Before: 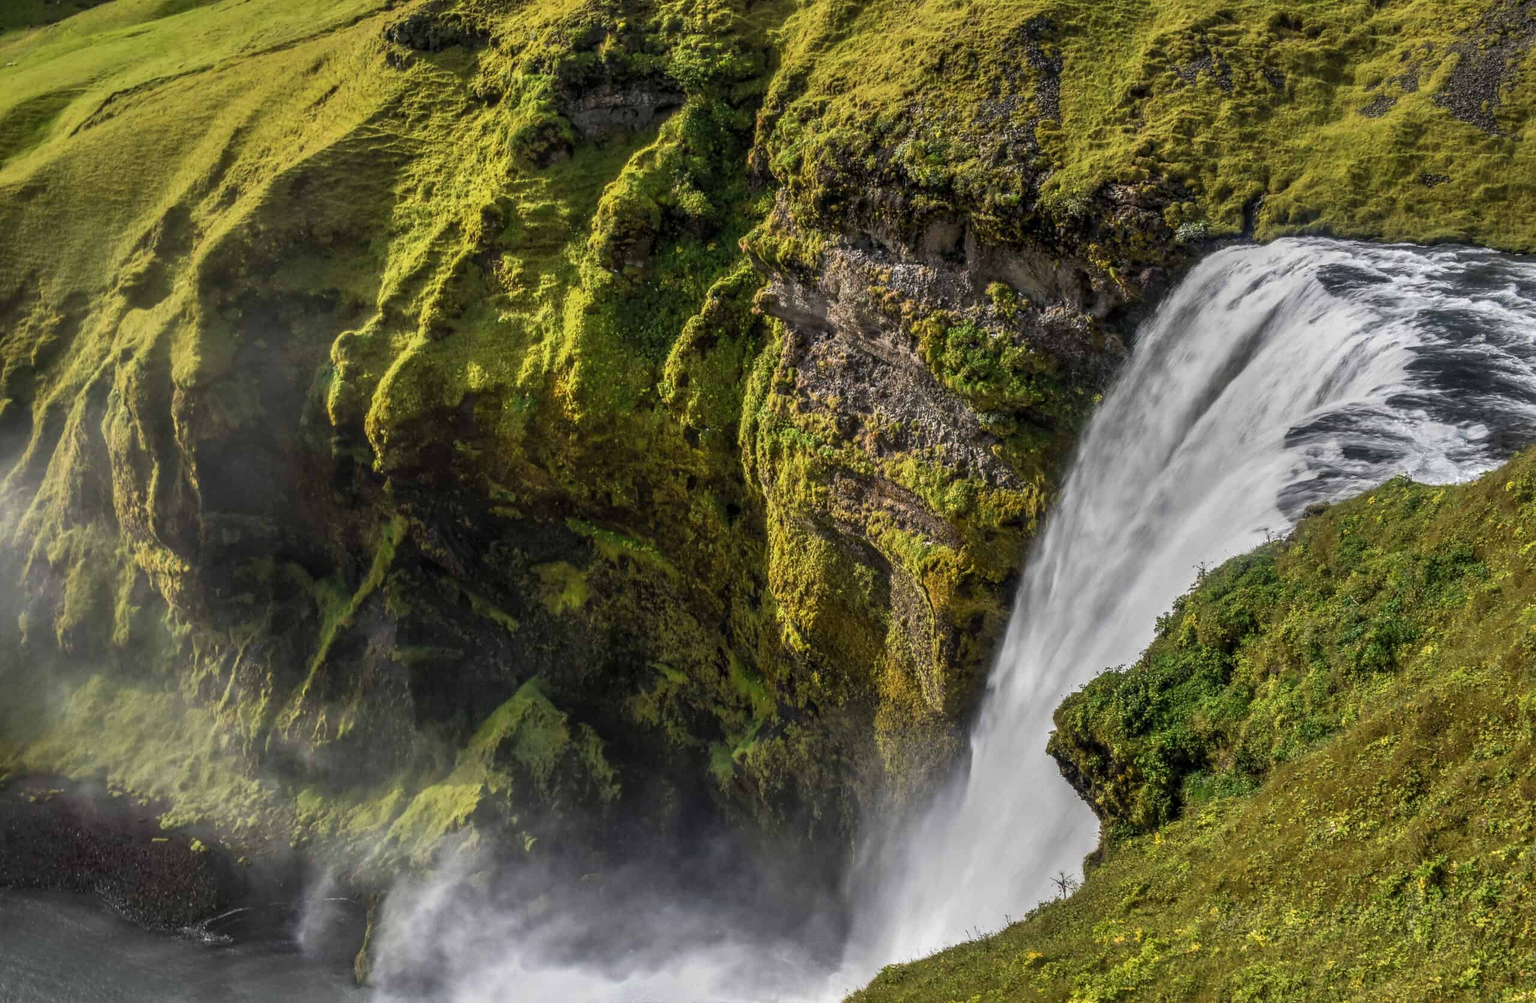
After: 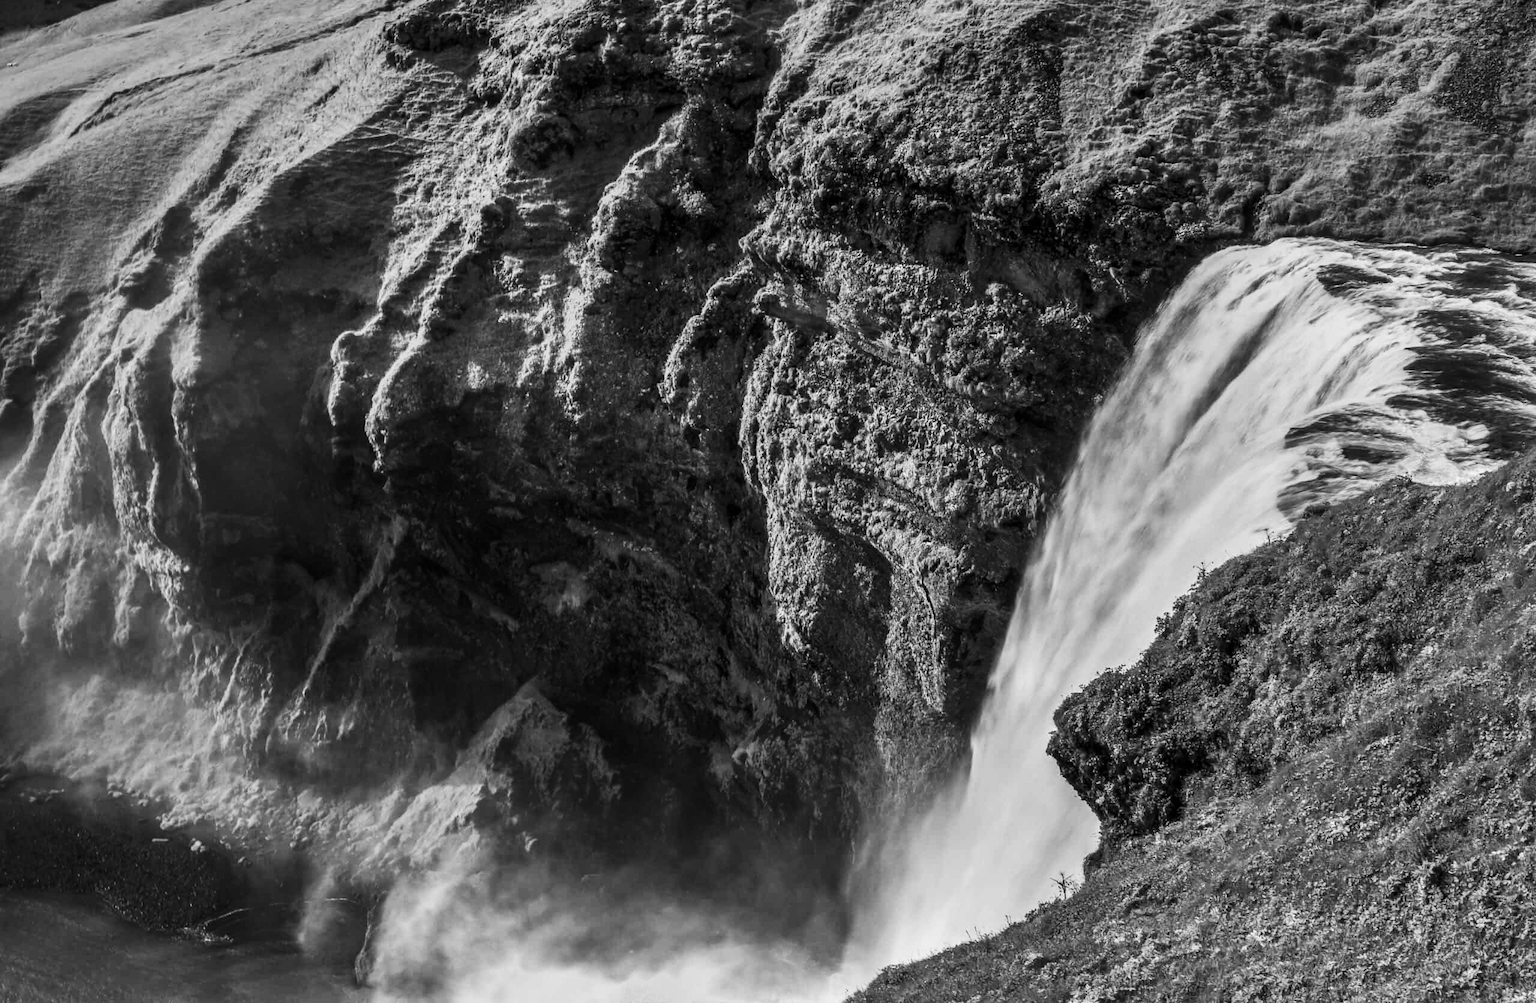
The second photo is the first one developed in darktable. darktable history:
shadows and highlights: shadows -10, white point adjustment 1.5, highlights 10
monochrome: a 73.58, b 64.21
contrast brightness saturation: contrast 0.26, brightness 0.02, saturation 0.87
color correction: highlights a* 4.02, highlights b* 4.98, shadows a* -7.55, shadows b* 4.98
